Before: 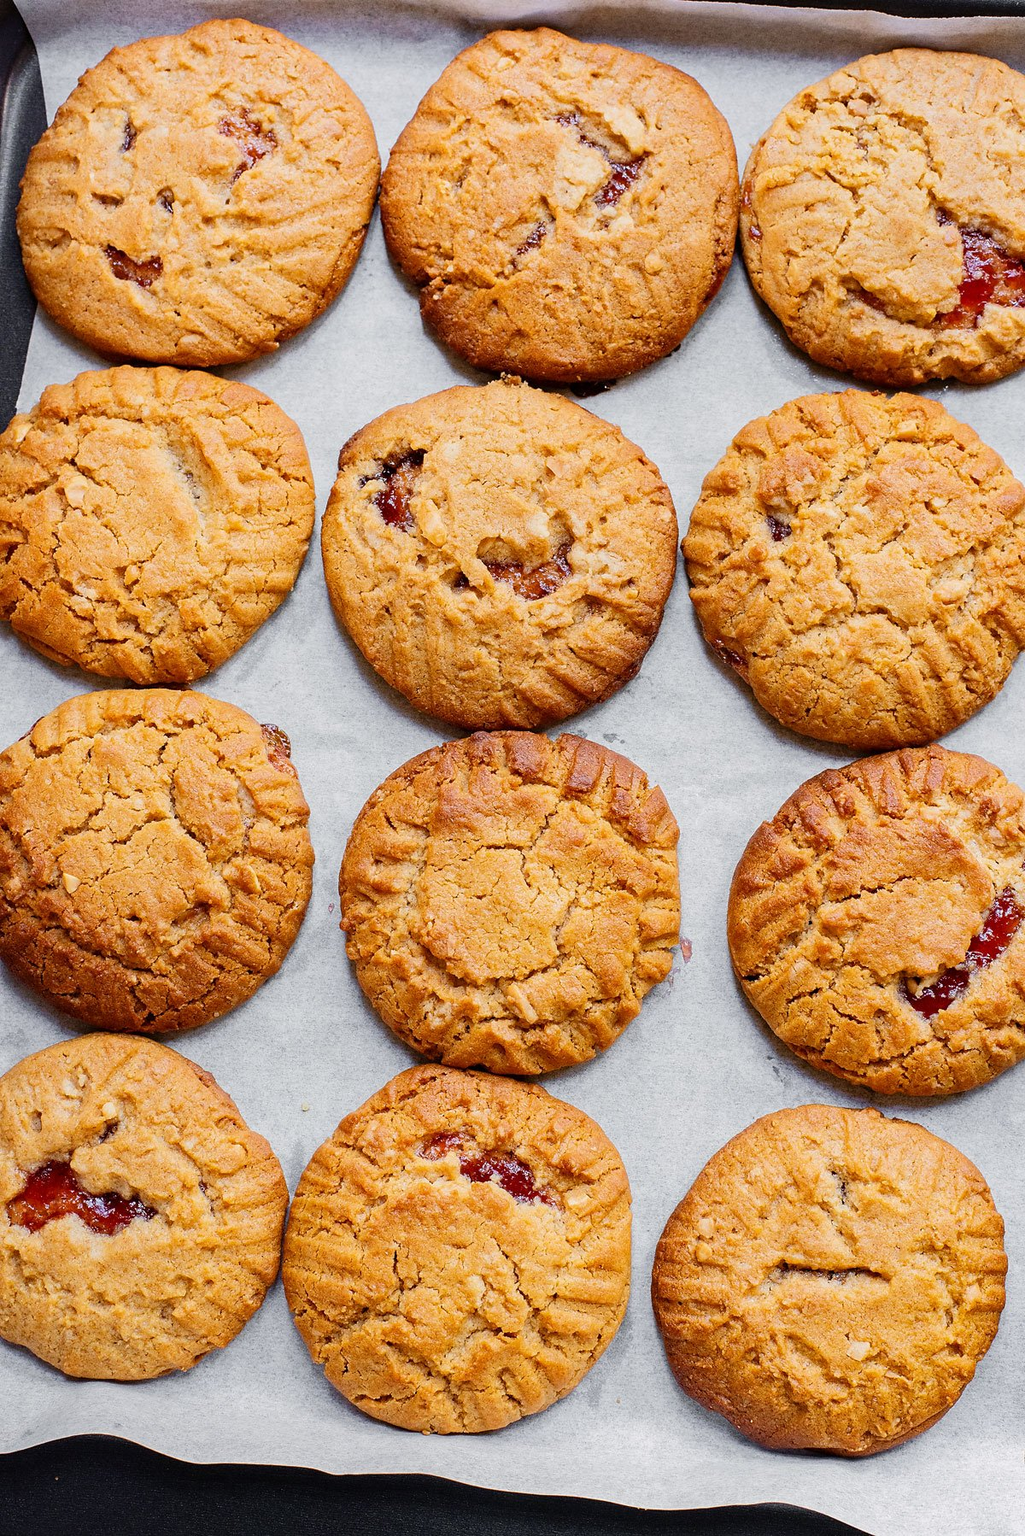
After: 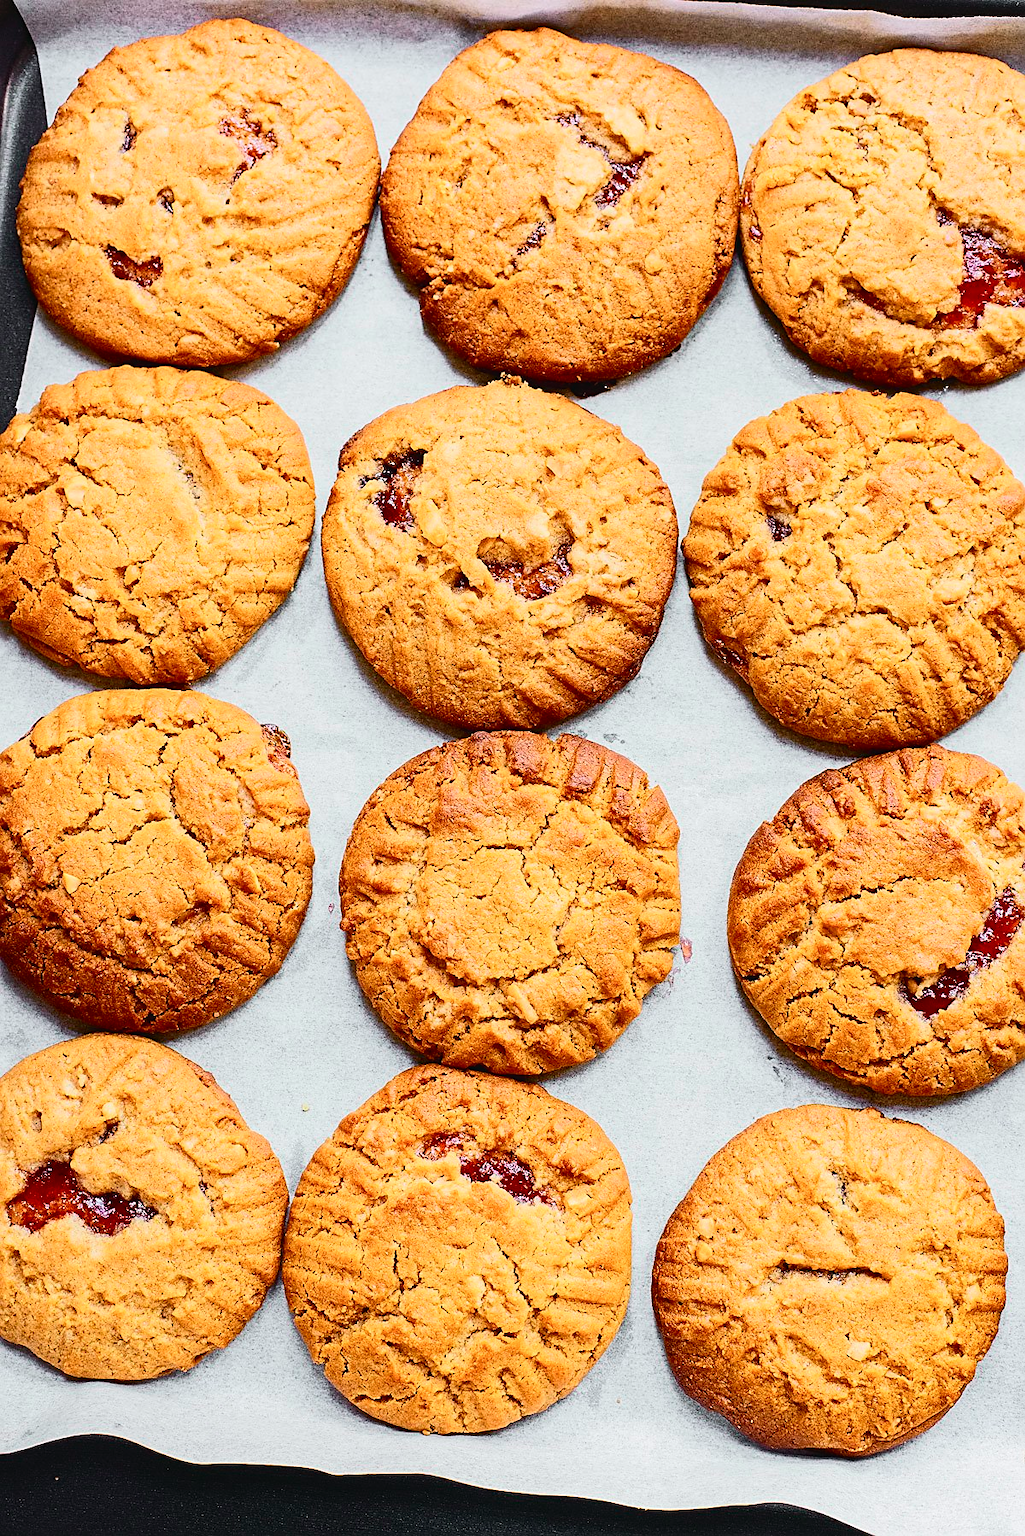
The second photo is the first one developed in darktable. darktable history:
tone curve: curves: ch0 [(0, 0.028) (0.037, 0.05) (0.123, 0.108) (0.19, 0.164) (0.269, 0.247) (0.475, 0.533) (0.595, 0.695) (0.718, 0.823) (0.855, 0.913) (1, 0.982)]; ch1 [(0, 0) (0.243, 0.245) (0.427, 0.41) (0.493, 0.481) (0.505, 0.502) (0.536, 0.545) (0.56, 0.582) (0.611, 0.644) (0.769, 0.807) (1, 1)]; ch2 [(0, 0) (0.249, 0.216) (0.349, 0.321) (0.424, 0.442) (0.476, 0.483) (0.498, 0.499) (0.517, 0.519) (0.532, 0.55) (0.569, 0.608) (0.614, 0.661) (0.706, 0.75) (0.808, 0.809) (0.991, 0.968)], color space Lab, independent channels, preserve colors none
sharpen: on, module defaults
